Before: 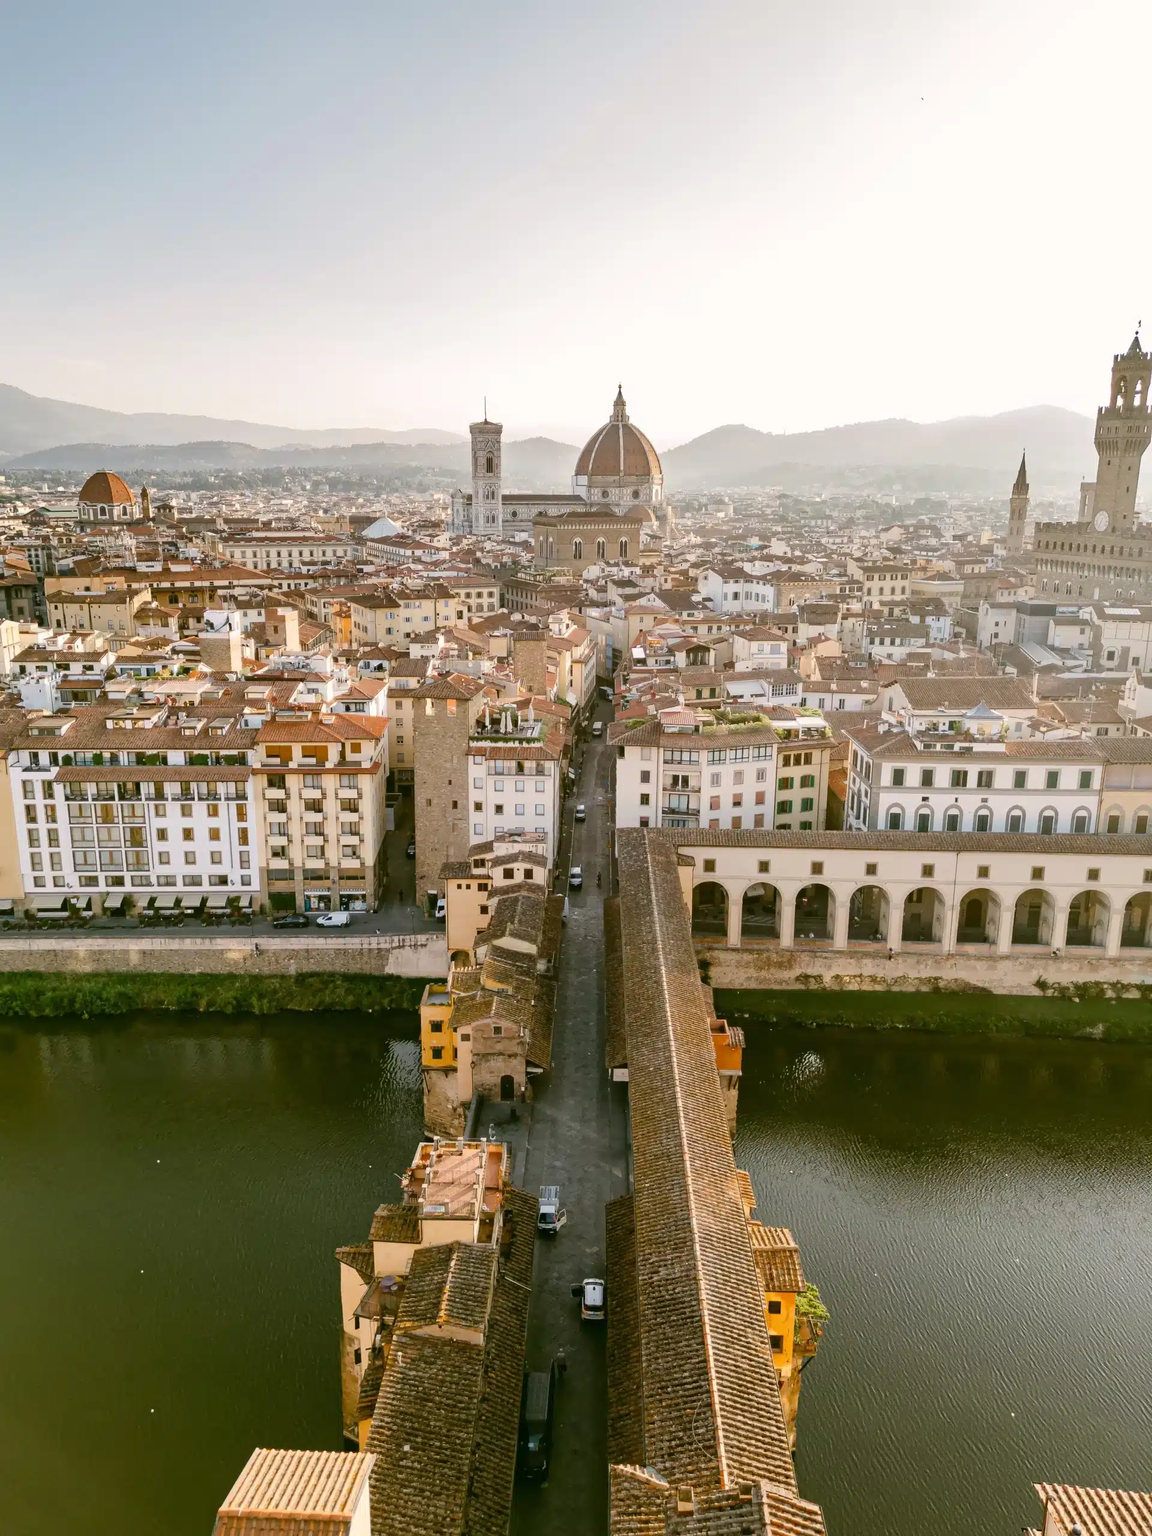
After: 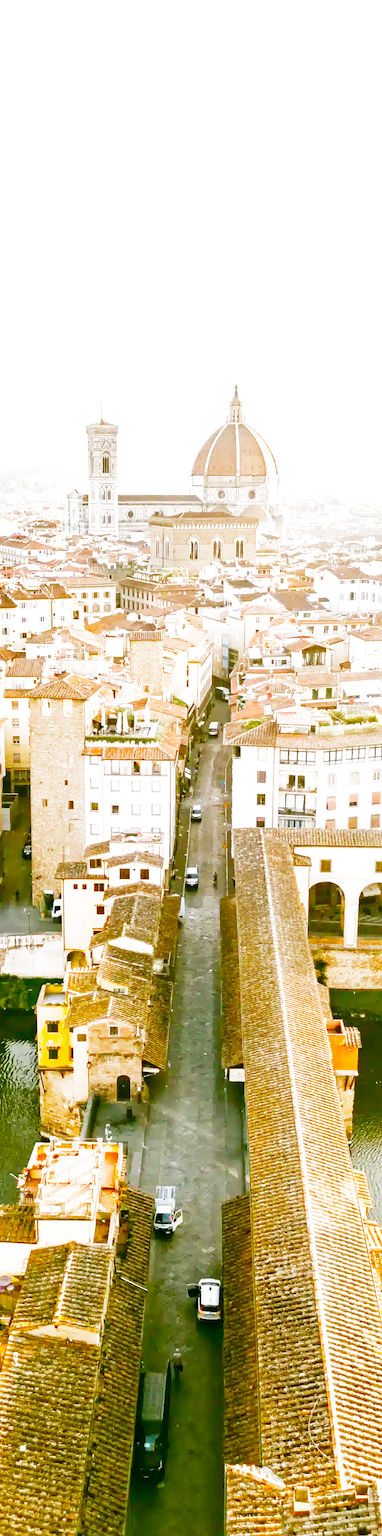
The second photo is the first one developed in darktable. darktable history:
exposure: black level correction 0, exposure 1 EV, compensate exposure bias true, compensate highlight preservation false
crop: left 33.36%, right 33.36%
filmic rgb: middle gray luminance 9.23%, black relative exposure -10.55 EV, white relative exposure 3.45 EV, threshold 6 EV, target black luminance 0%, hardness 5.98, latitude 59.69%, contrast 1.087, highlights saturation mix 5%, shadows ↔ highlights balance 29.23%, add noise in highlights 0, preserve chrominance no, color science v3 (2019), use custom middle-gray values true, iterations of high-quality reconstruction 0, contrast in highlights soft, enable highlight reconstruction true
color correction: saturation 1.11
color balance: output saturation 120%
levels: levels [0.016, 0.5, 0.996]
